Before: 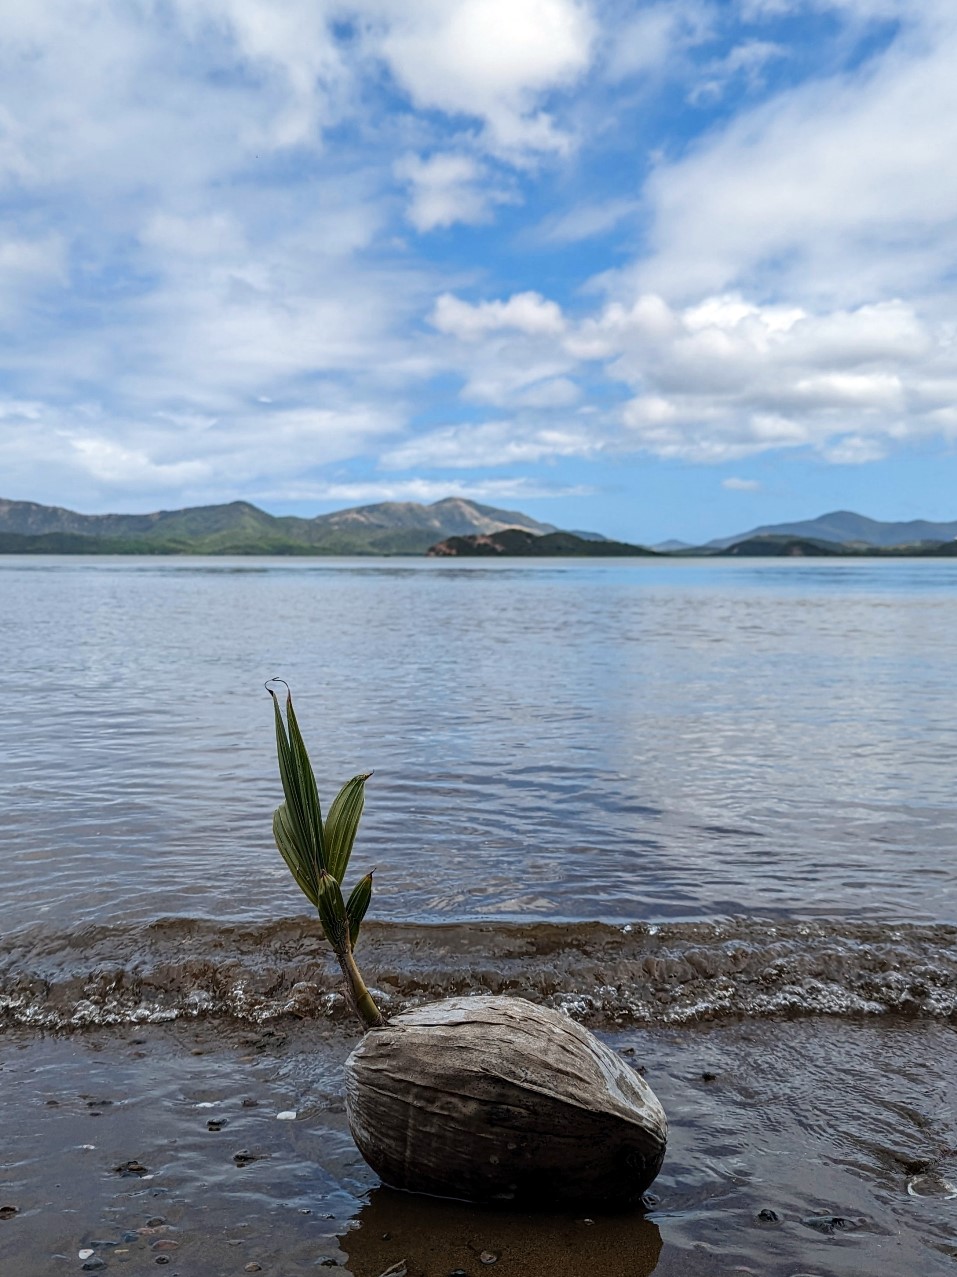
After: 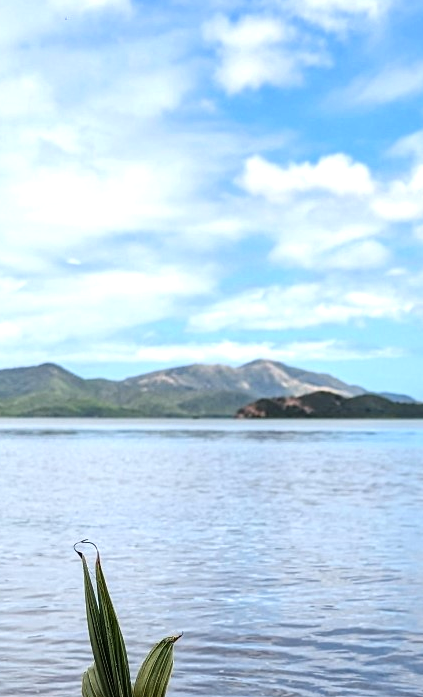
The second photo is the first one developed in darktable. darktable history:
tone equalizer: -8 EV -0.724 EV, -7 EV -0.686 EV, -6 EV -0.565 EV, -5 EV -0.384 EV, -3 EV 0.365 EV, -2 EV 0.6 EV, -1 EV 0.689 EV, +0 EV 0.722 EV
crop: left 19.979%, top 10.861%, right 35.769%, bottom 34.506%
